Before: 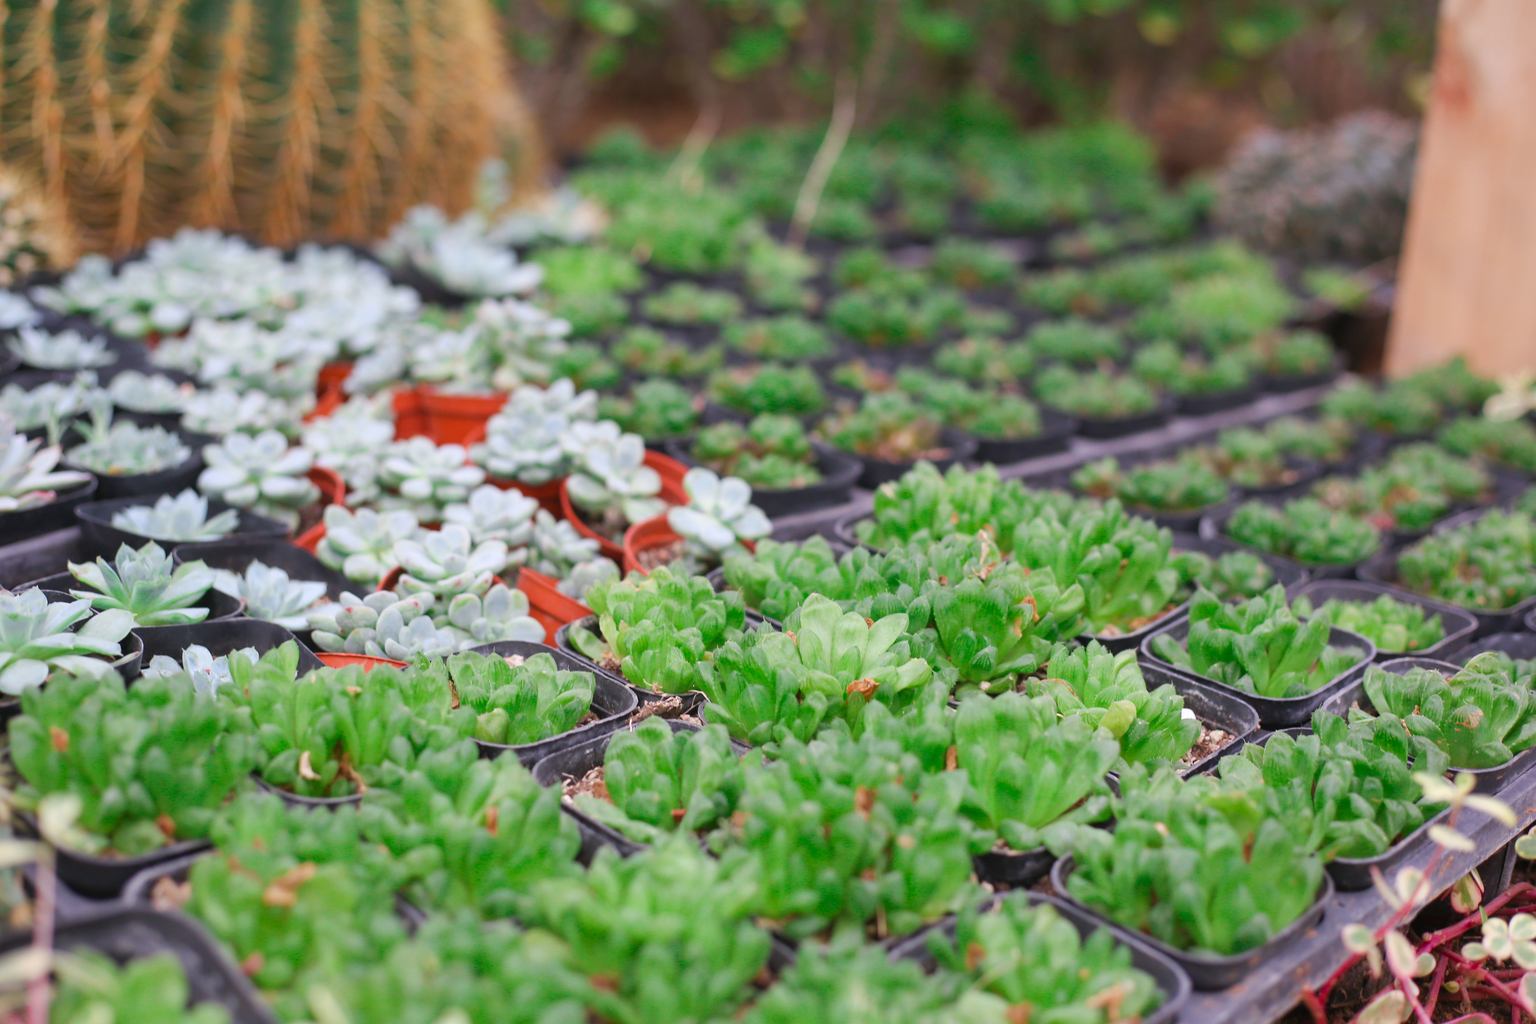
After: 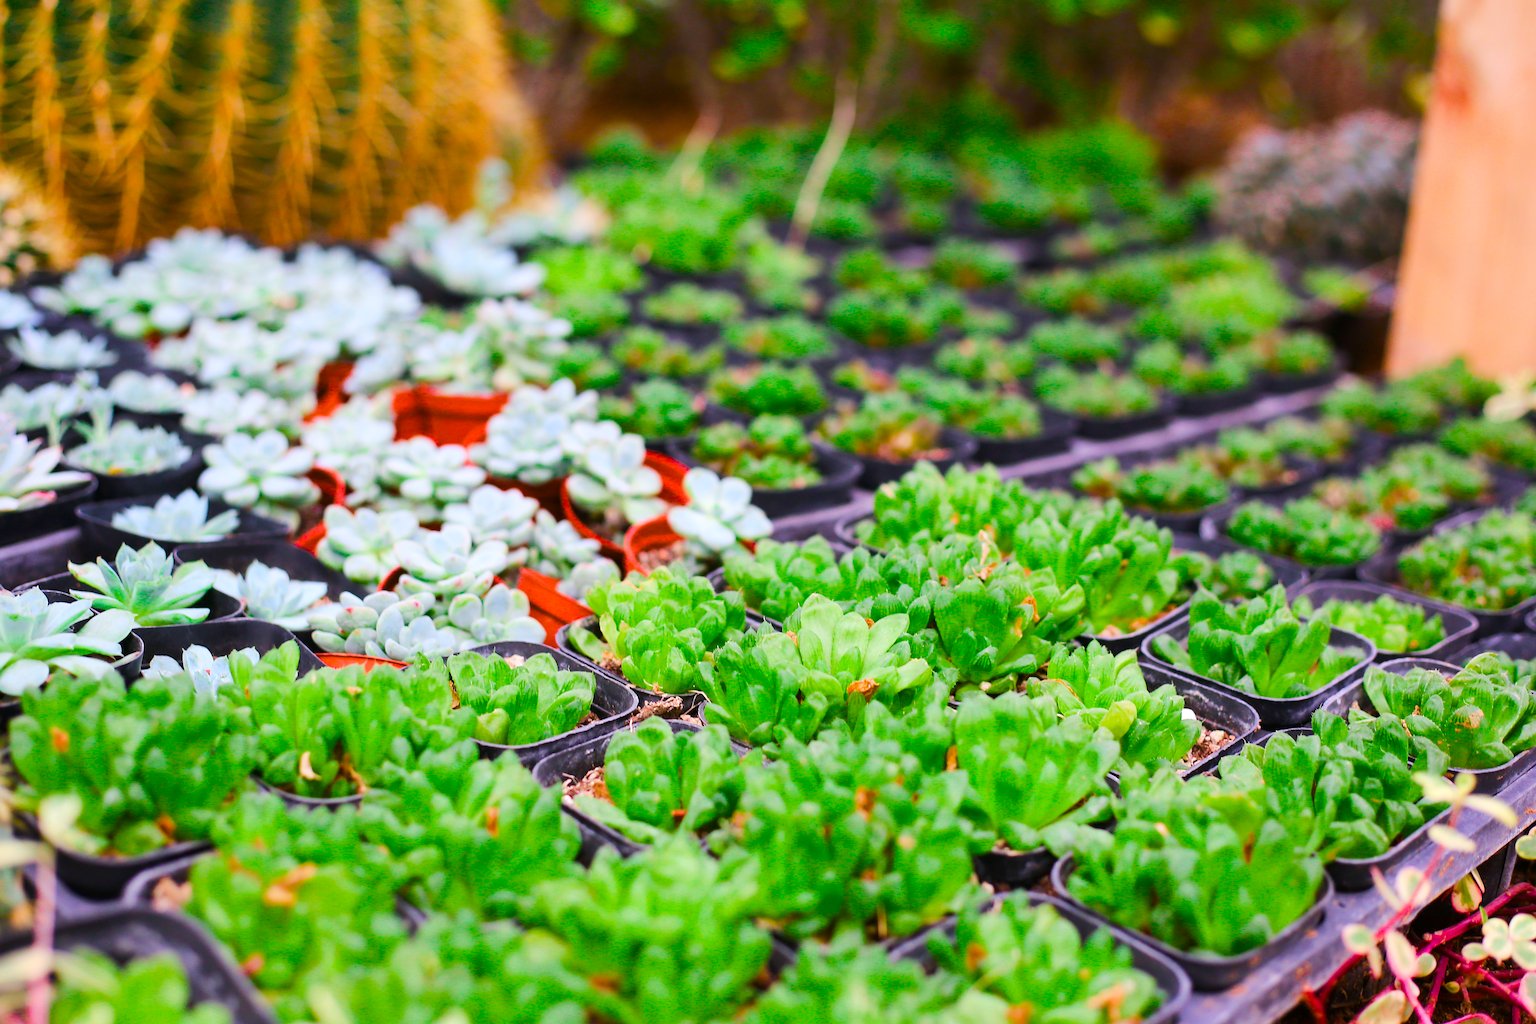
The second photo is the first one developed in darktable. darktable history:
sharpen: on, module defaults
tone curve: curves: ch0 [(0, 0) (0.126, 0.061) (0.338, 0.285) (0.494, 0.518) (0.703, 0.762) (1, 1)]; ch1 [(0, 0) (0.389, 0.313) (0.457, 0.442) (0.5, 0.501) (0.55, 0.578) (1, 1)]; ch2 [(0, 0) (0.44, 0.424) (0.501, 0.499) (0.557, 0.564) (0.613, 0.67) (0.707, 0.746) (1, 1)], color space Lab, linked channels, preserve colors none
color balance rgb: linear chroma grading › global chroma 15.014%, perceptual saturation grading › global saturation 20%, perceptual saturation grading › highlights -24.899%, perceptual saturation grading › shadows 50.216%, global vibrance 40.303%
exposure: black level correction 0.001, exposure 0.141 EV, compensate highlight preservation false
